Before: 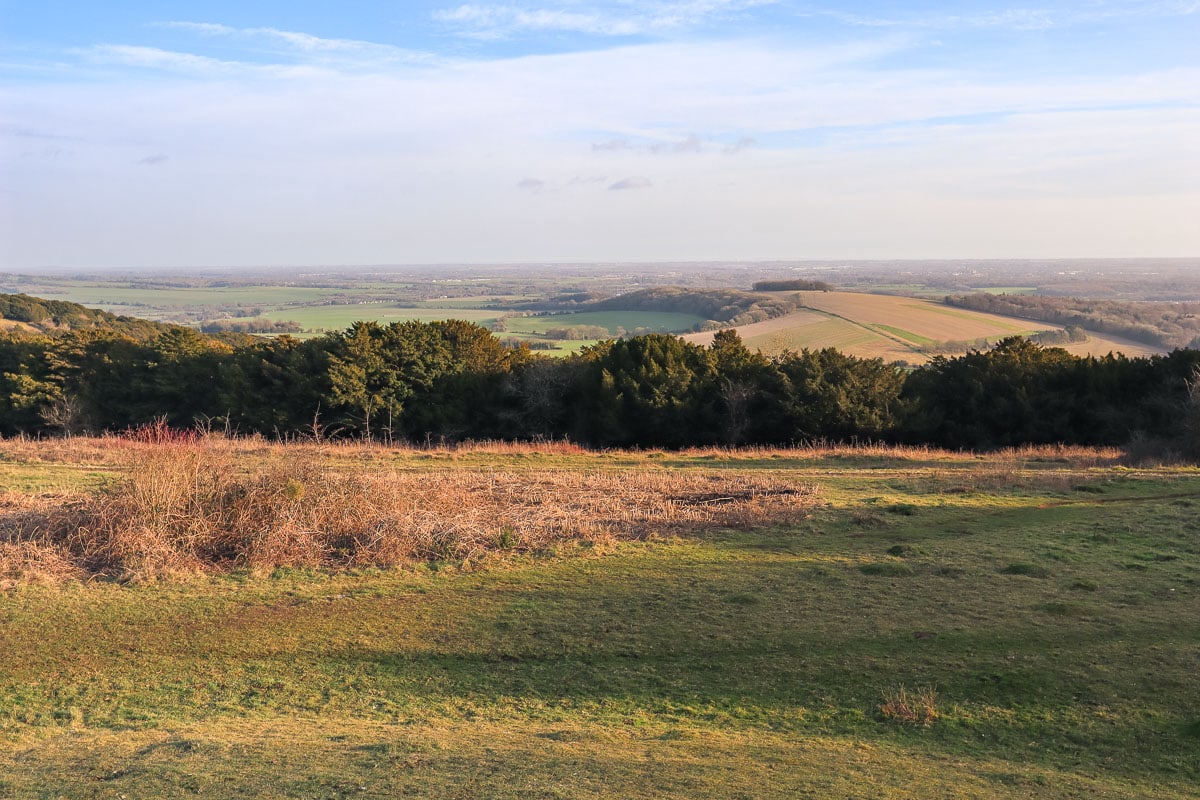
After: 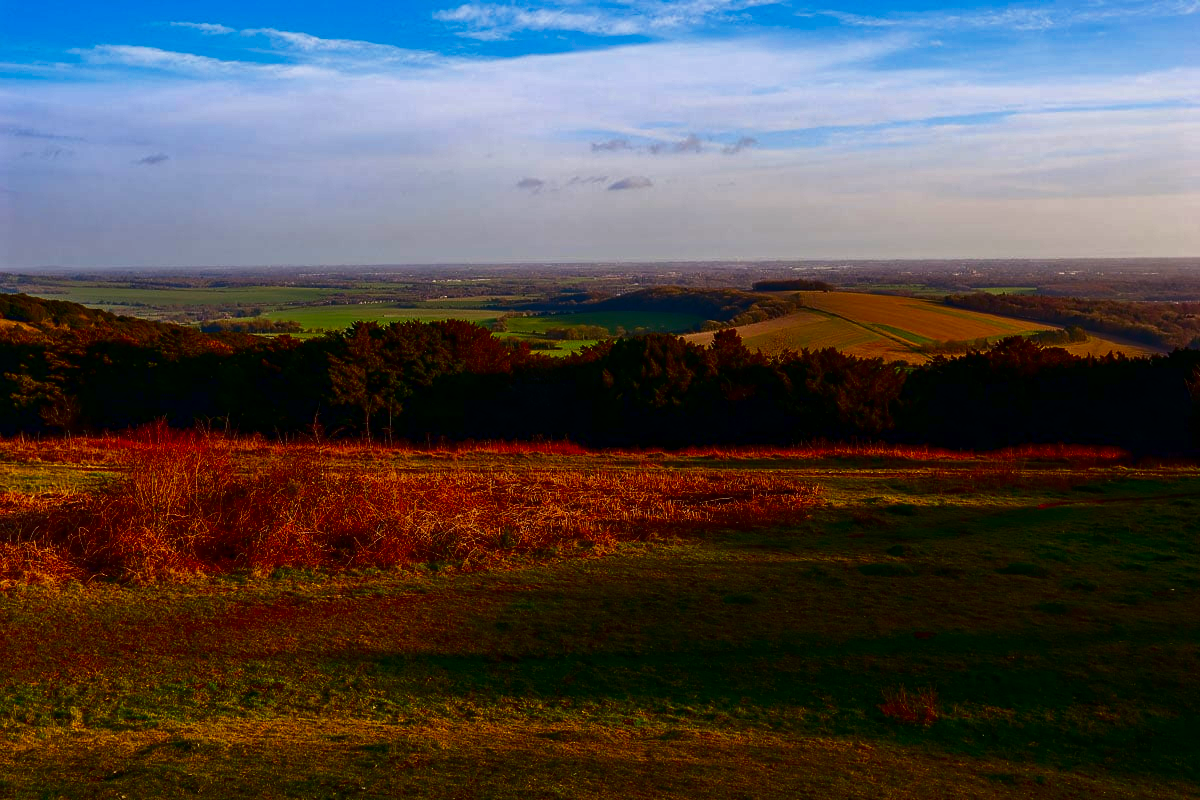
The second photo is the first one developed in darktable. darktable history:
exposure: compensate highlight preservation false
contrast brightness saturation: brightness -1, saturation 1
